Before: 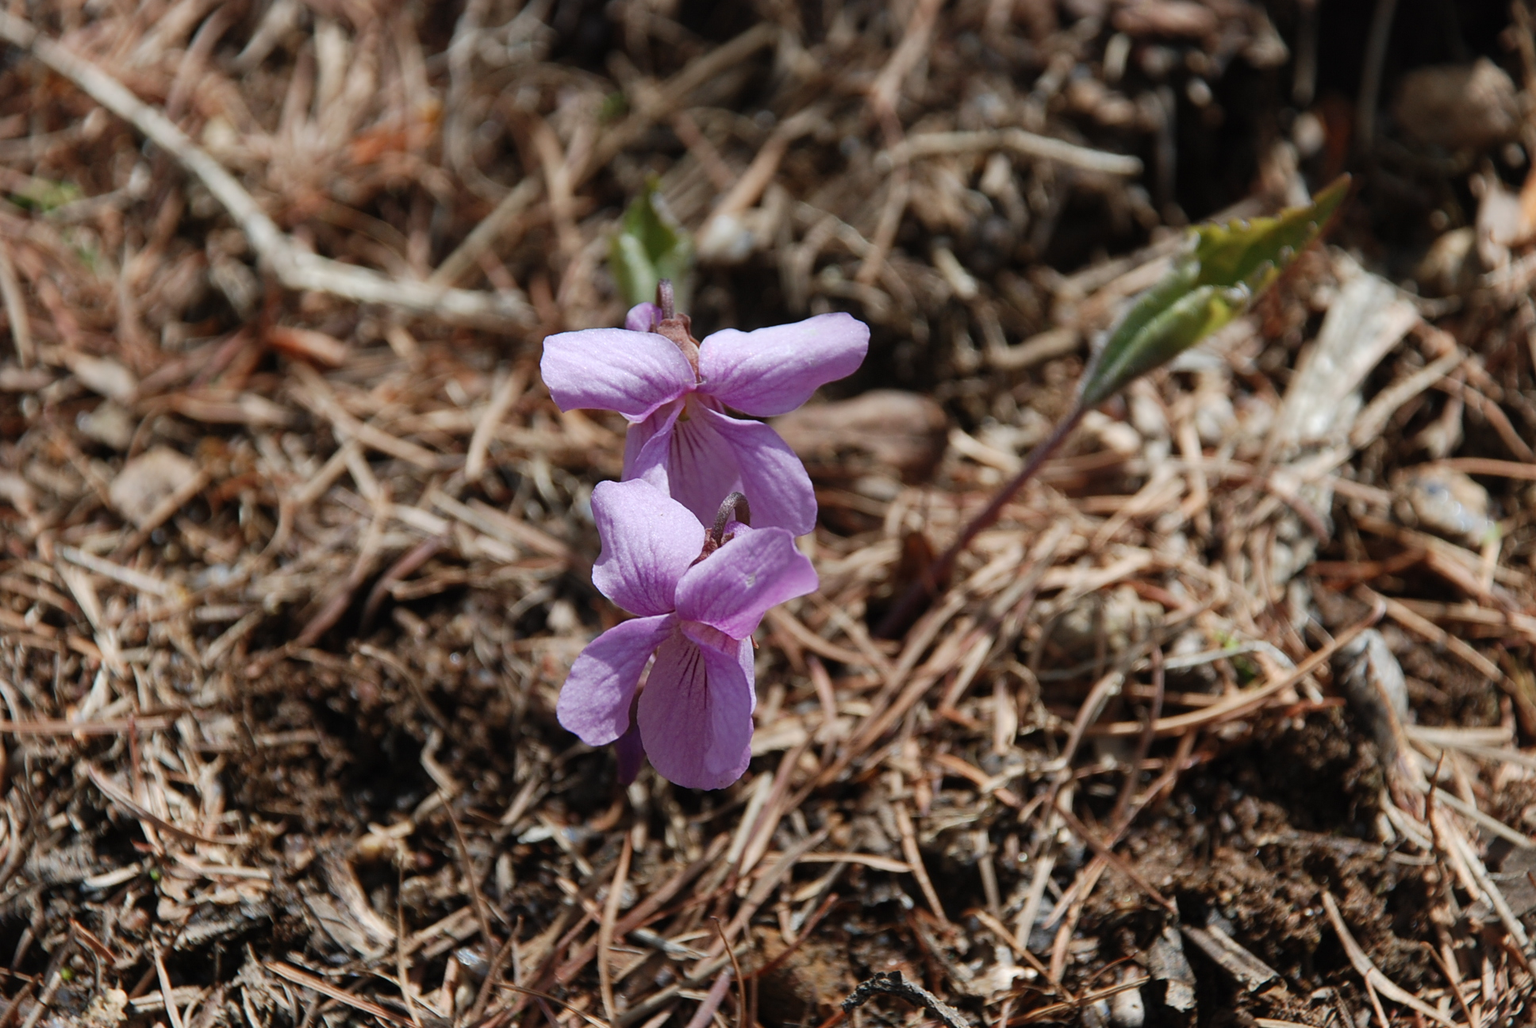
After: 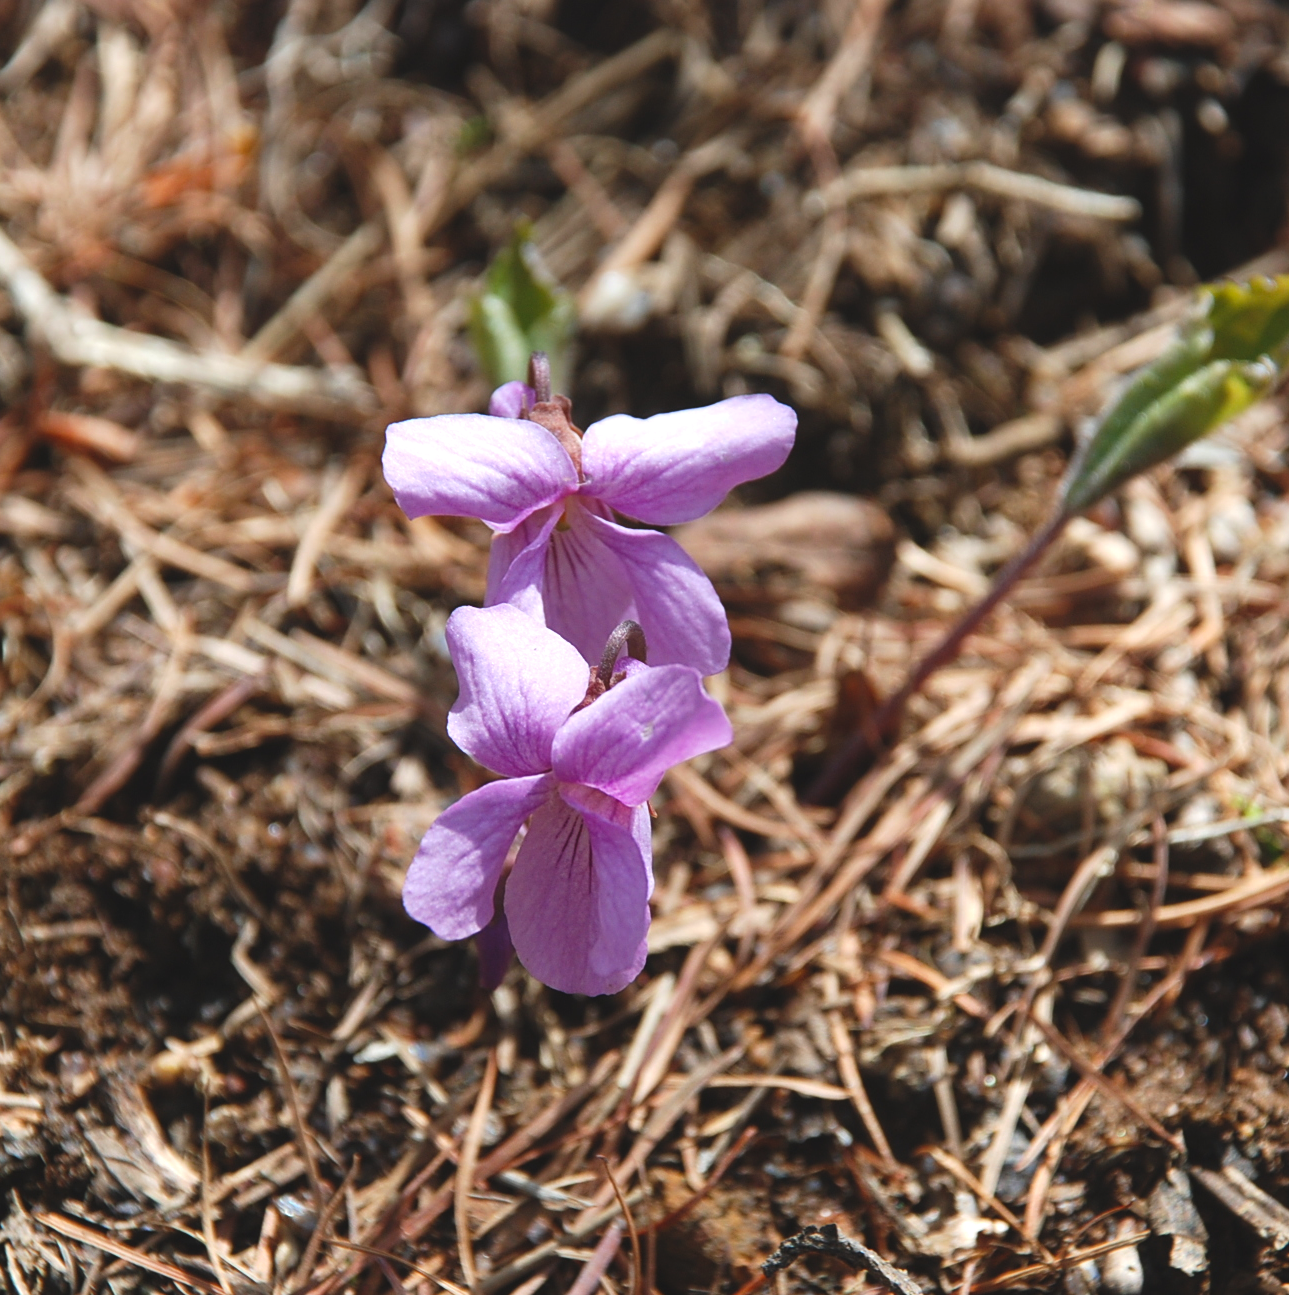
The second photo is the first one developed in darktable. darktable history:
exposure: black level correction 0, exposure 0.499 EV, compensate highlight preservation false
crop and rotate: left 15.446%, right 17.963%
color balance rgb: global offset › luminance 0.749%, perceptual saturation grading › global saturation 10.193%, global vibrance 20%
